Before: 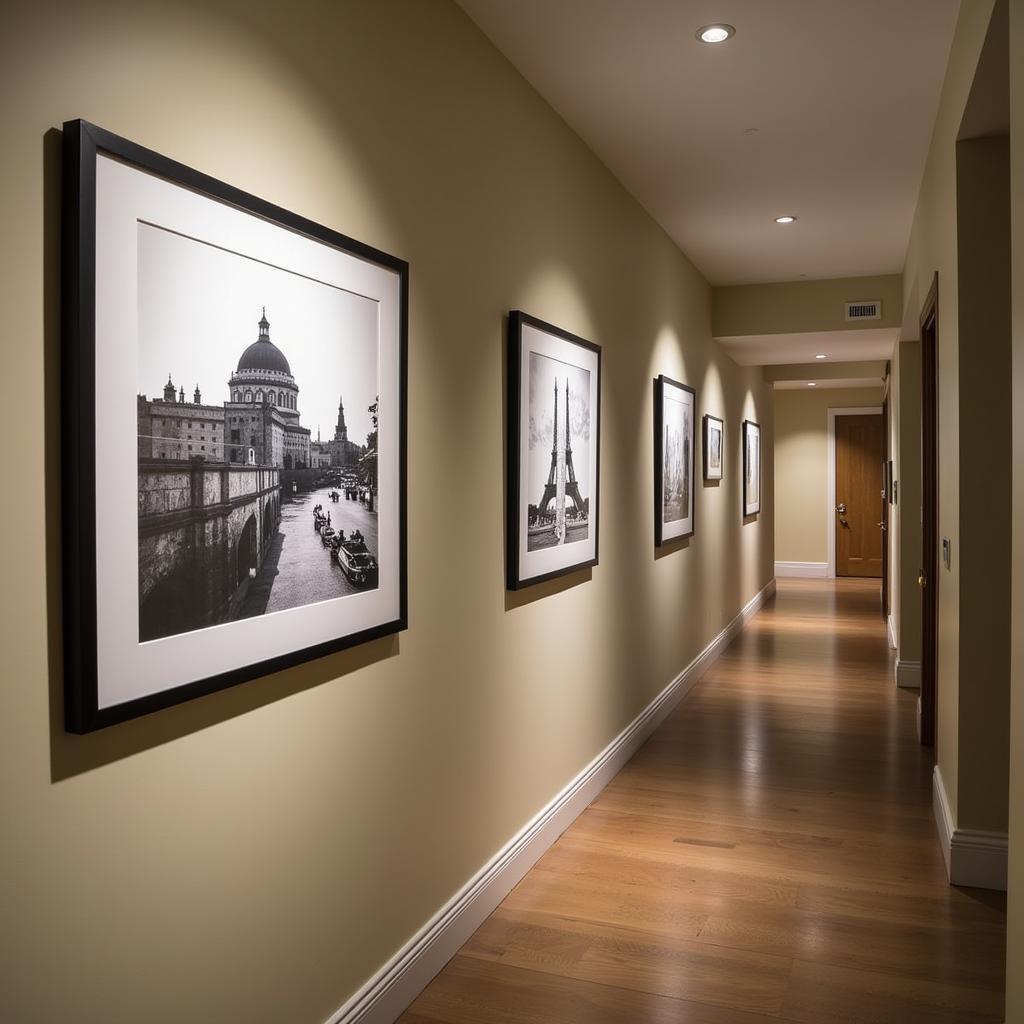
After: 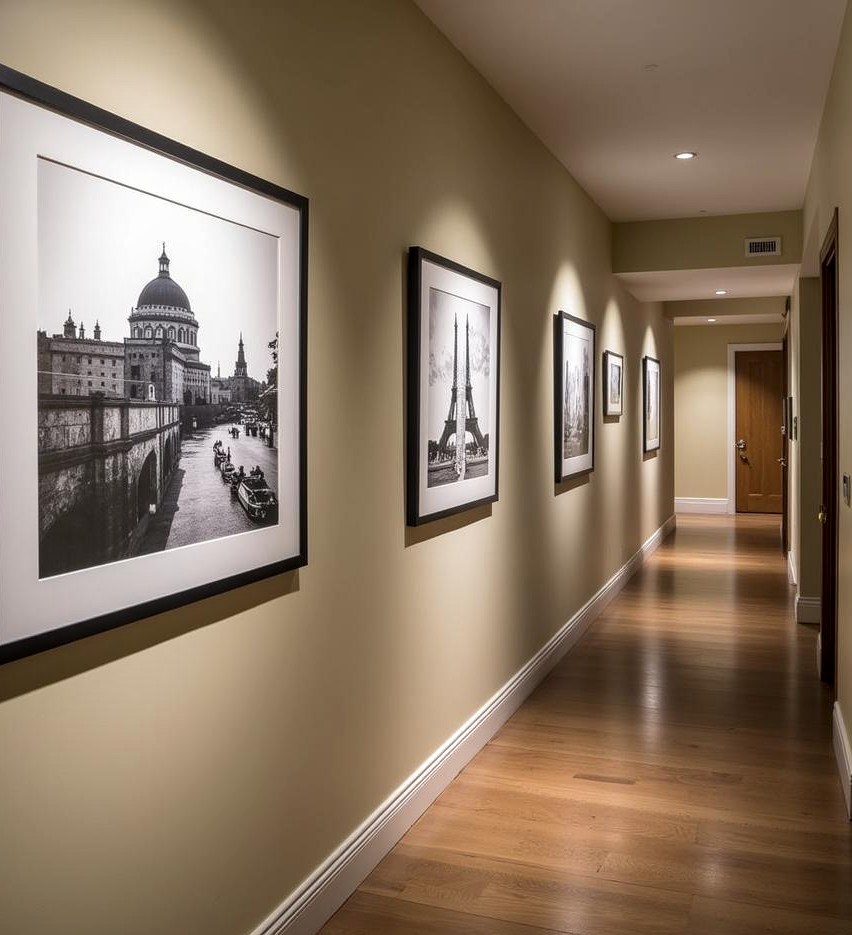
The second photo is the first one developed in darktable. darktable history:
local contrast: on, module defaults
crop: left 9.835%, top 6.328%, right 6.929%, bottom 2.349%
